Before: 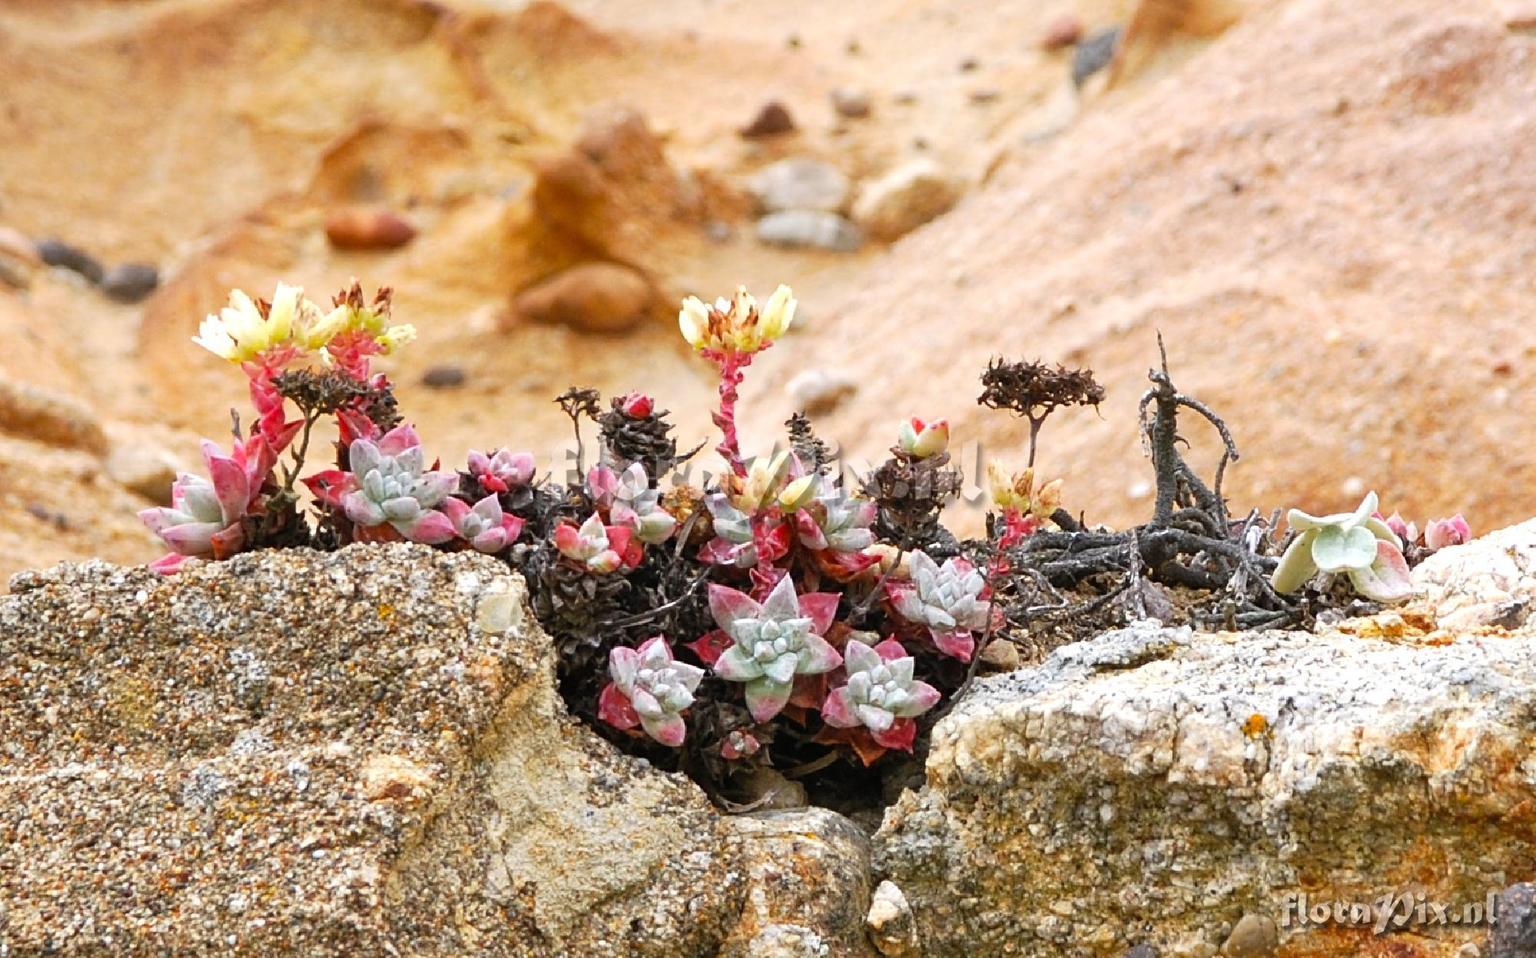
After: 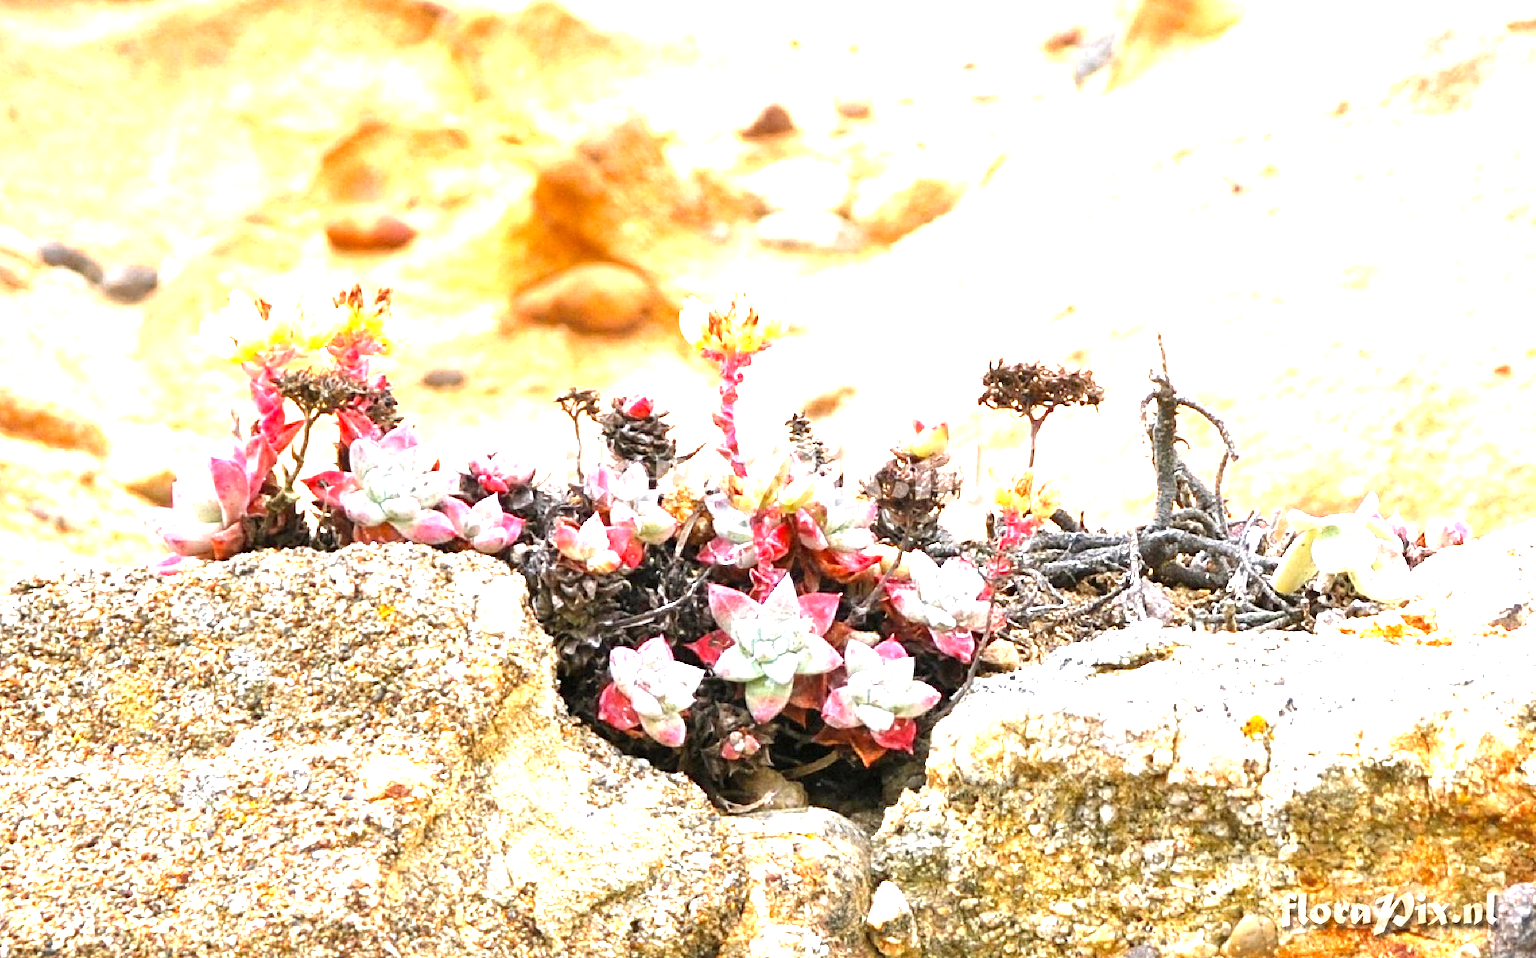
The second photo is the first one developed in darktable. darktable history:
exposure: black level correction 0.001, exposure 1.649 EV, compensate exposure bias true, compensate highlight preservation false
